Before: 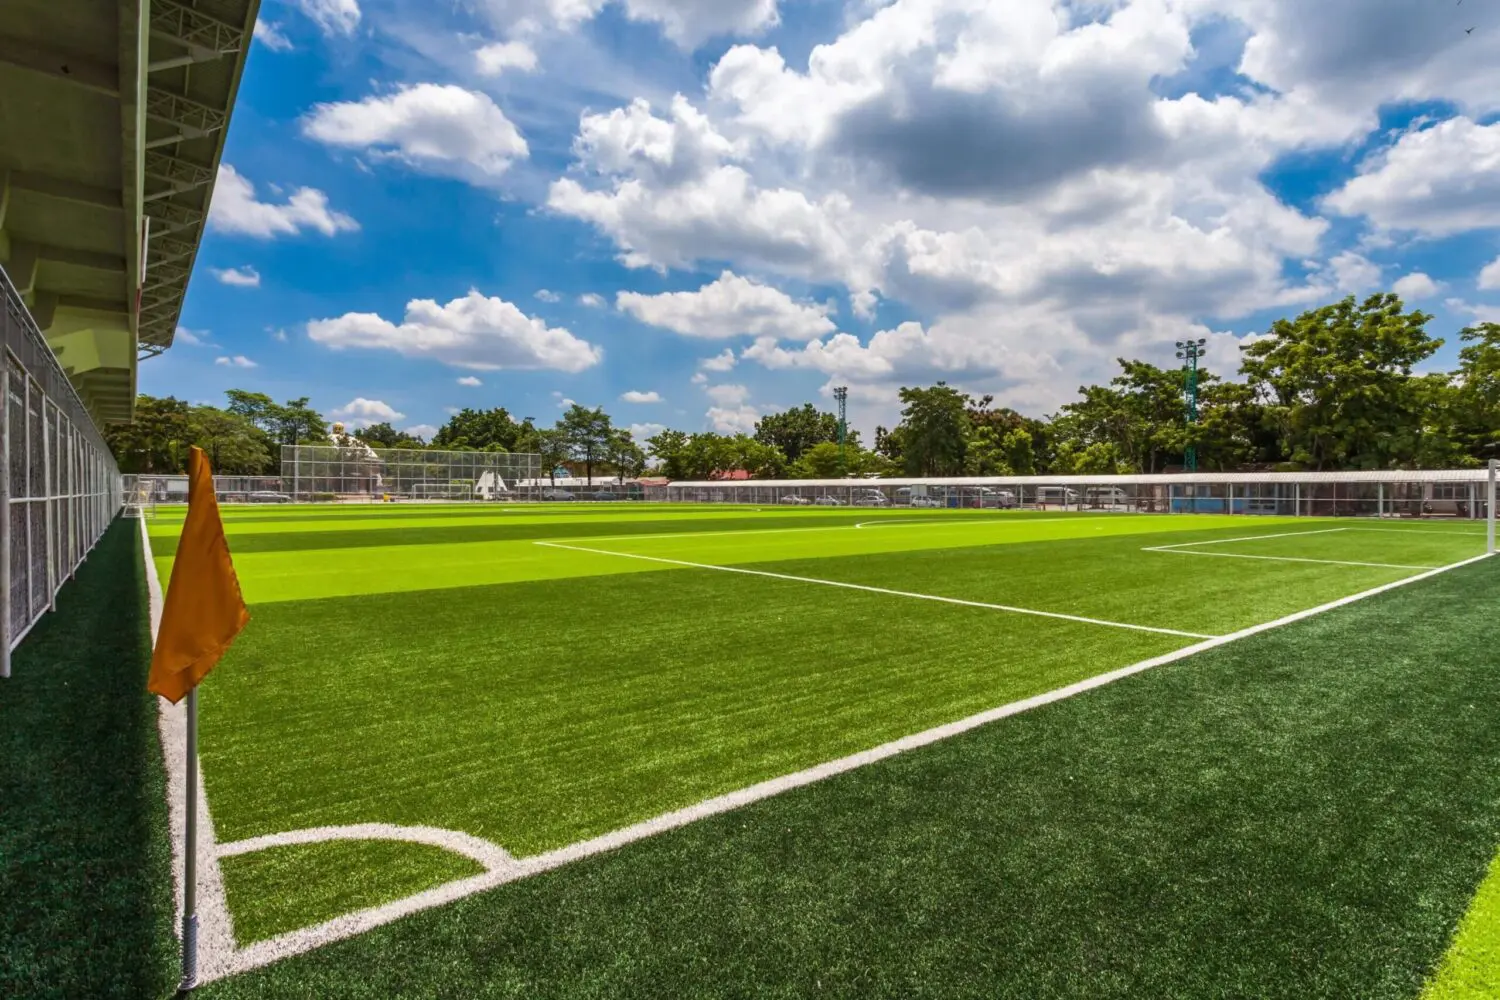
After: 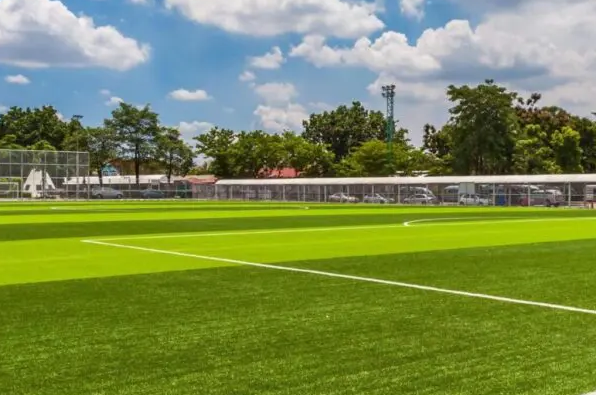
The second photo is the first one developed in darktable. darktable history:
crop: left 30.195%, top 30.22%, right 30.054%, bottom 30.215%
